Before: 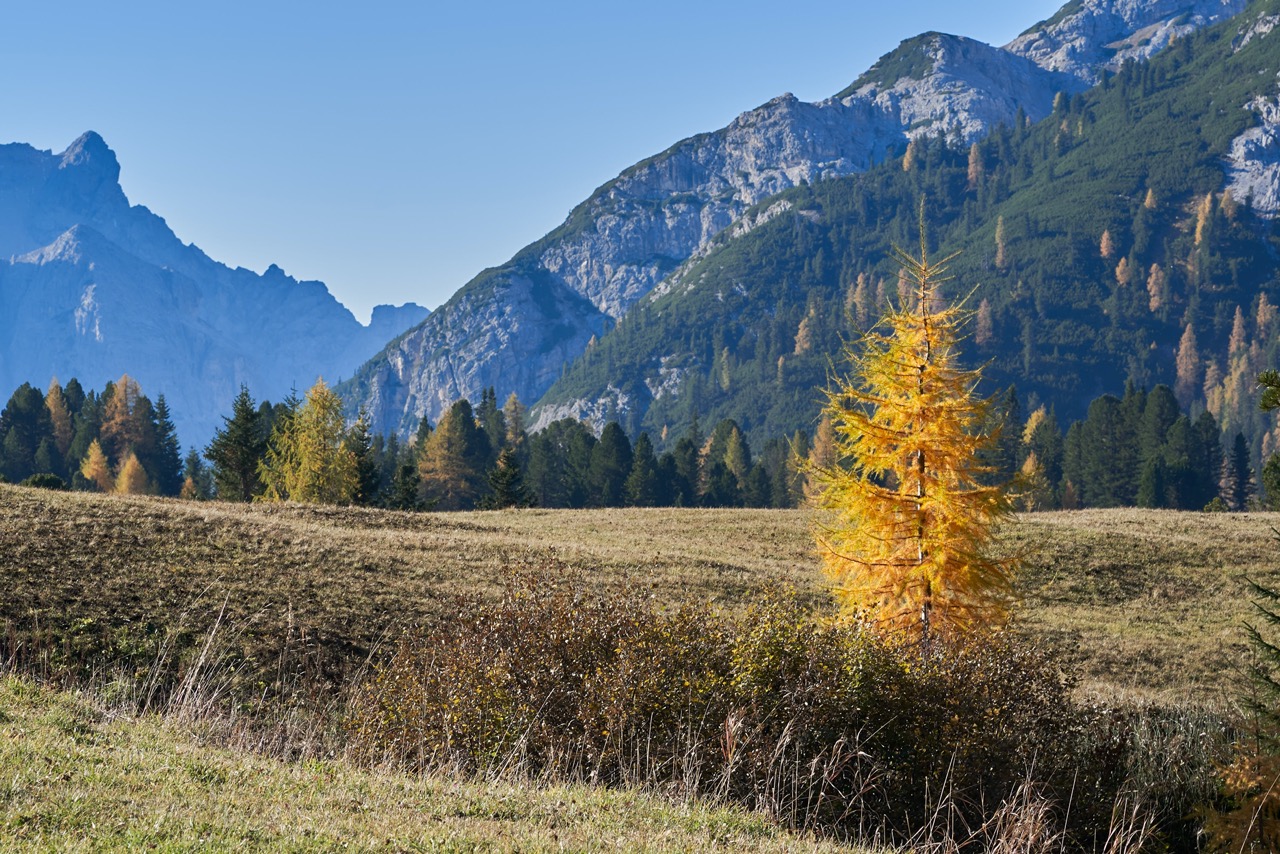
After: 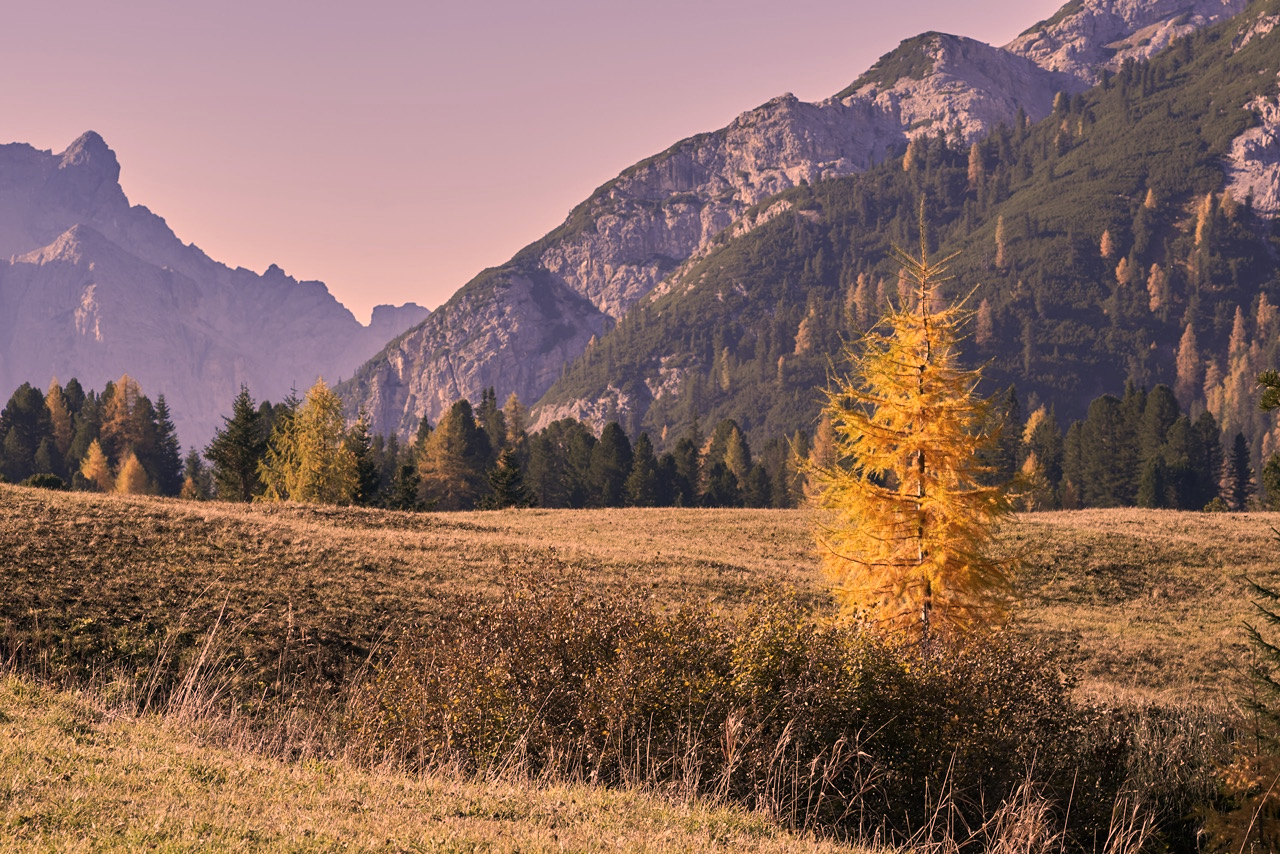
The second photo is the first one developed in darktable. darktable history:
color correction: highlights a* 39.41, highlights b* 39.81, saturation 0.693
